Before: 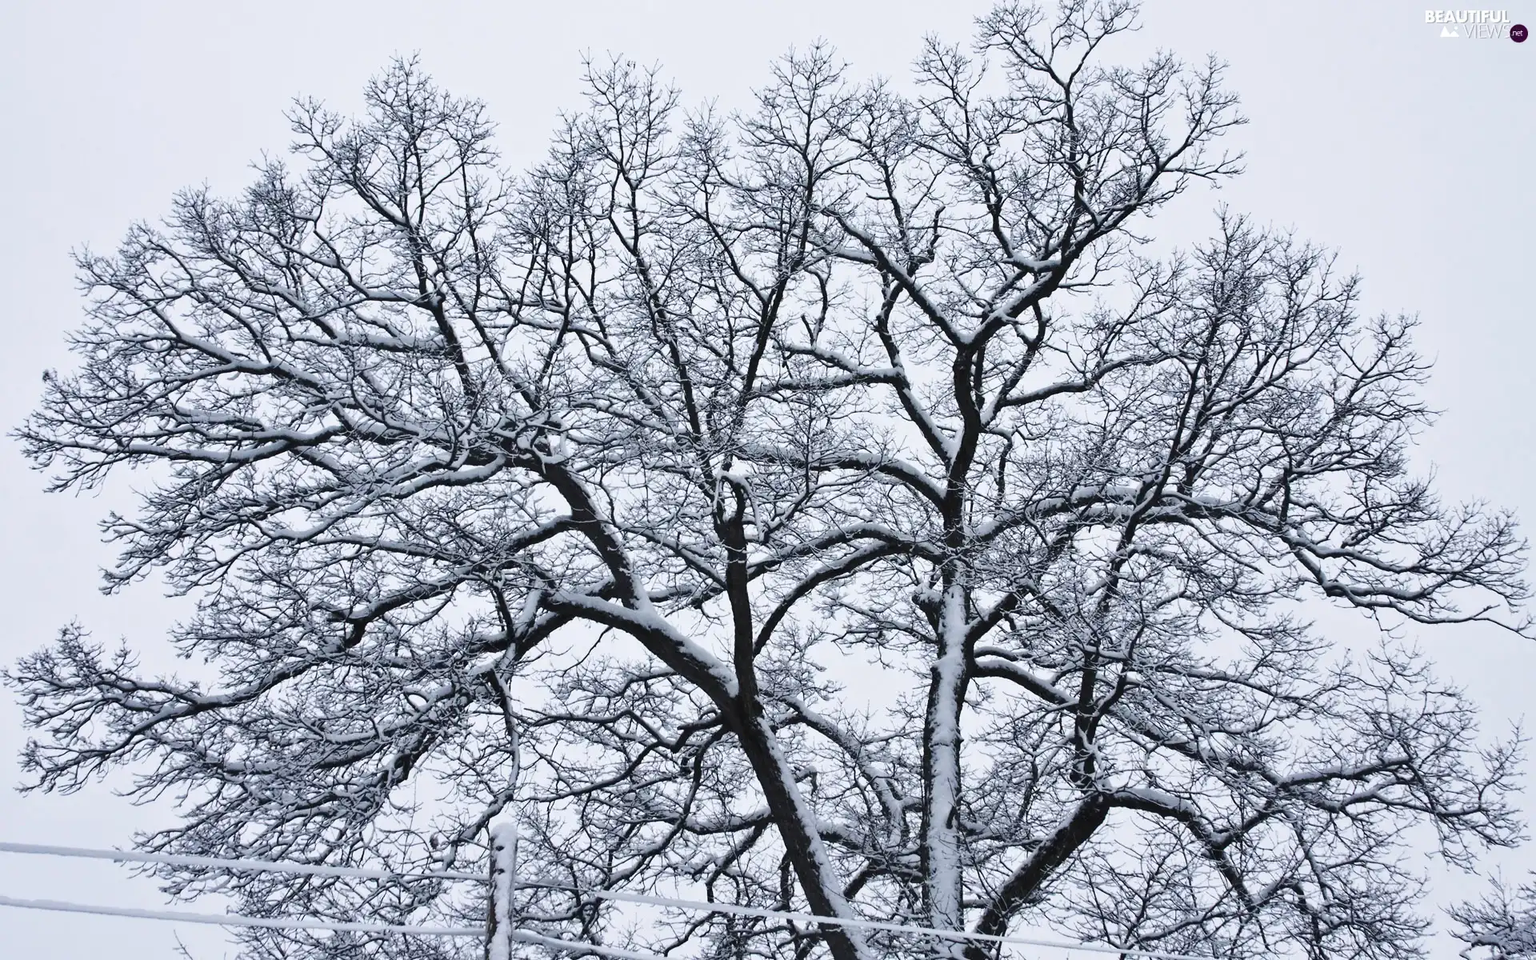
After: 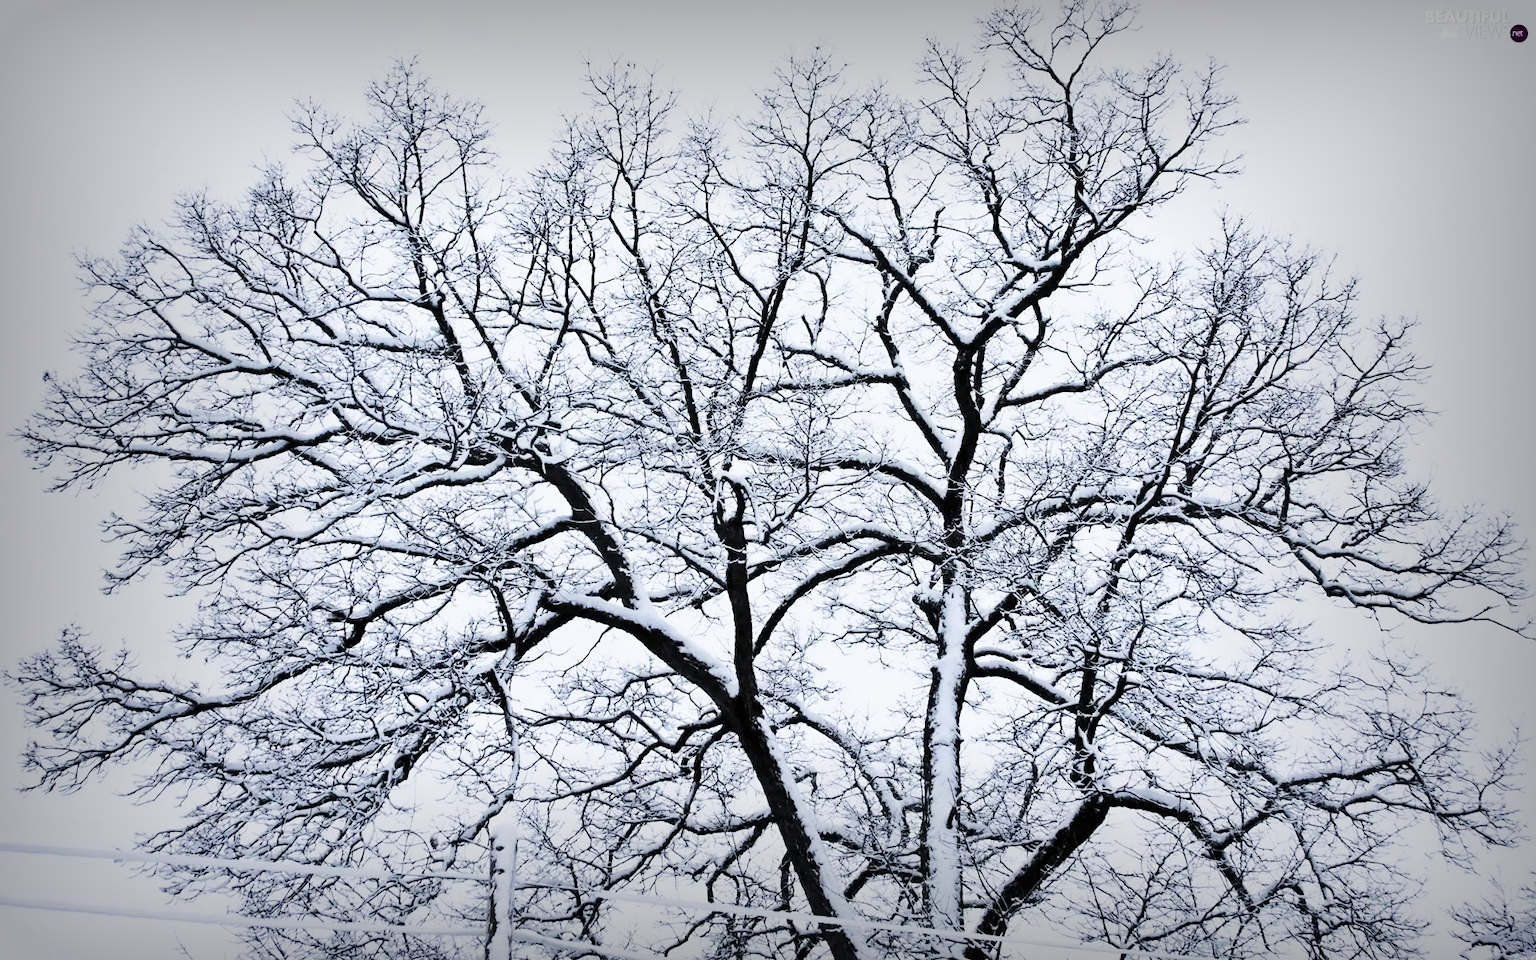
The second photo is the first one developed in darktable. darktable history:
filmic rgb: black relative exposure -5 EV, hardness 2.88, contrast 1.4
exposure: black level correction 0, exposure 1.1 EV, compensate highlight preservation false
vignetting: fall-off start 53.2%, brightness -0.594, saturation 0, automatic ratio true, width/height ratio 1.313, shape 0.22, unbound false
